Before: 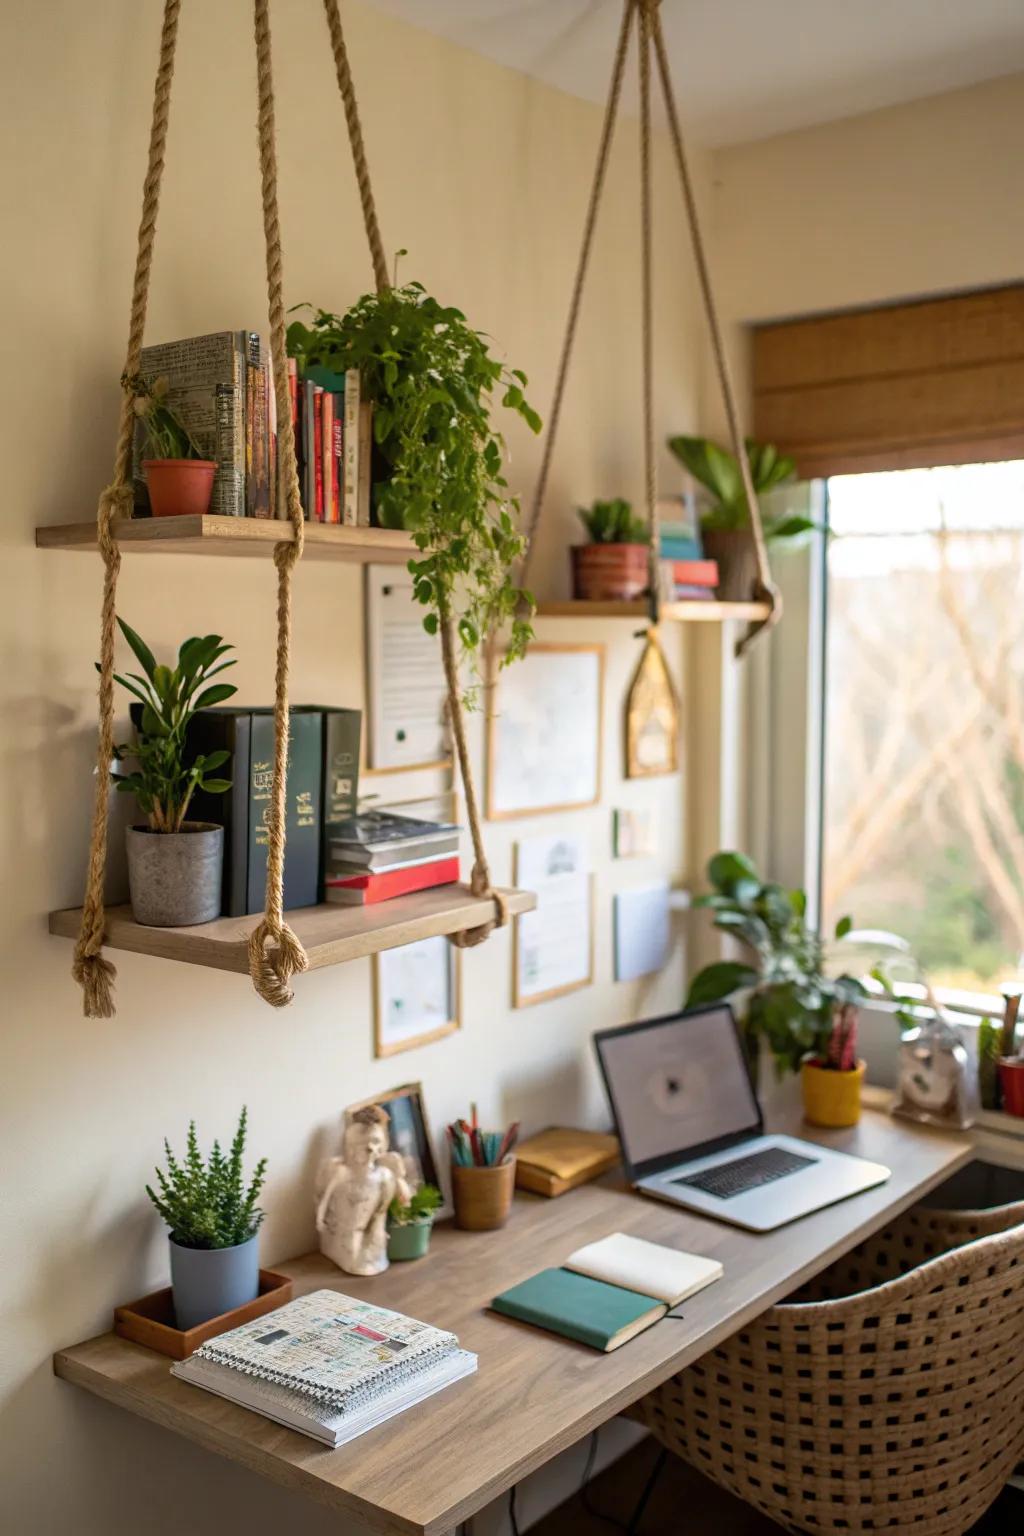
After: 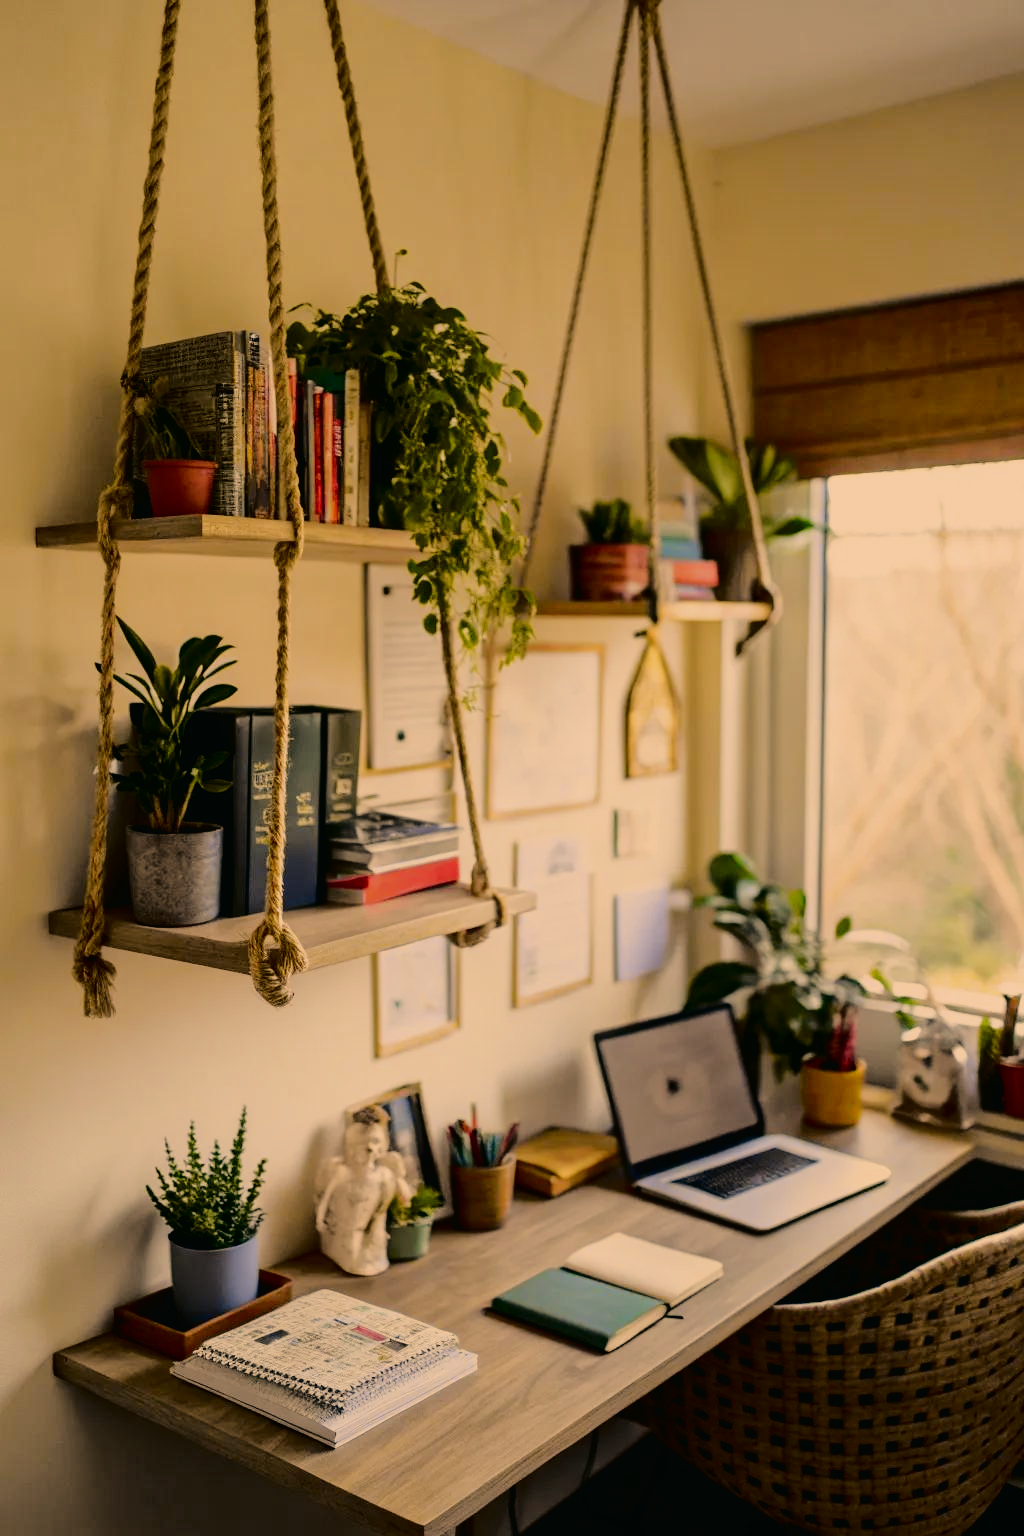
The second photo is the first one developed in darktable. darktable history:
color correction: highlights a* 14.88, highlights b* 30.95
contrast brightness saturation: contrast 0.066, brightness -0.145, saturation 0.119
tone curve: curves: ch0 [(0.014, 0.013) (0.088, 0.043) (0.208, 0.176) (0.257, 0.267) (0.406, 0.483) (0.489, 0.556) (0.667, 0.73) (0.793, 0.851) (0.994, 0.974)]; ch1 [(0, 0) (0.161, 0.092) (0.35, 0.33) (0.392, 0.392) (0.457, 0.467) (0.505, 0.497) (0.537, 0.518) (0.553, 0.53) (0.58, 0.567) (0.739, 0.697) (1, 1)]; ch2 [(0, 0) (0.346, 0.362) (0.448, 0.419) (0.502, 0.499) (0.533, 0.517) (0.556, 0.533) (0.629, 0.619) (0.717, 0.678) (1, 1)], color space Lab, independent channels, preserve colors none
filmic rgb: black relative exposure -6.96 EV, white relative exposure 5.64 EV, hardness 2.85
